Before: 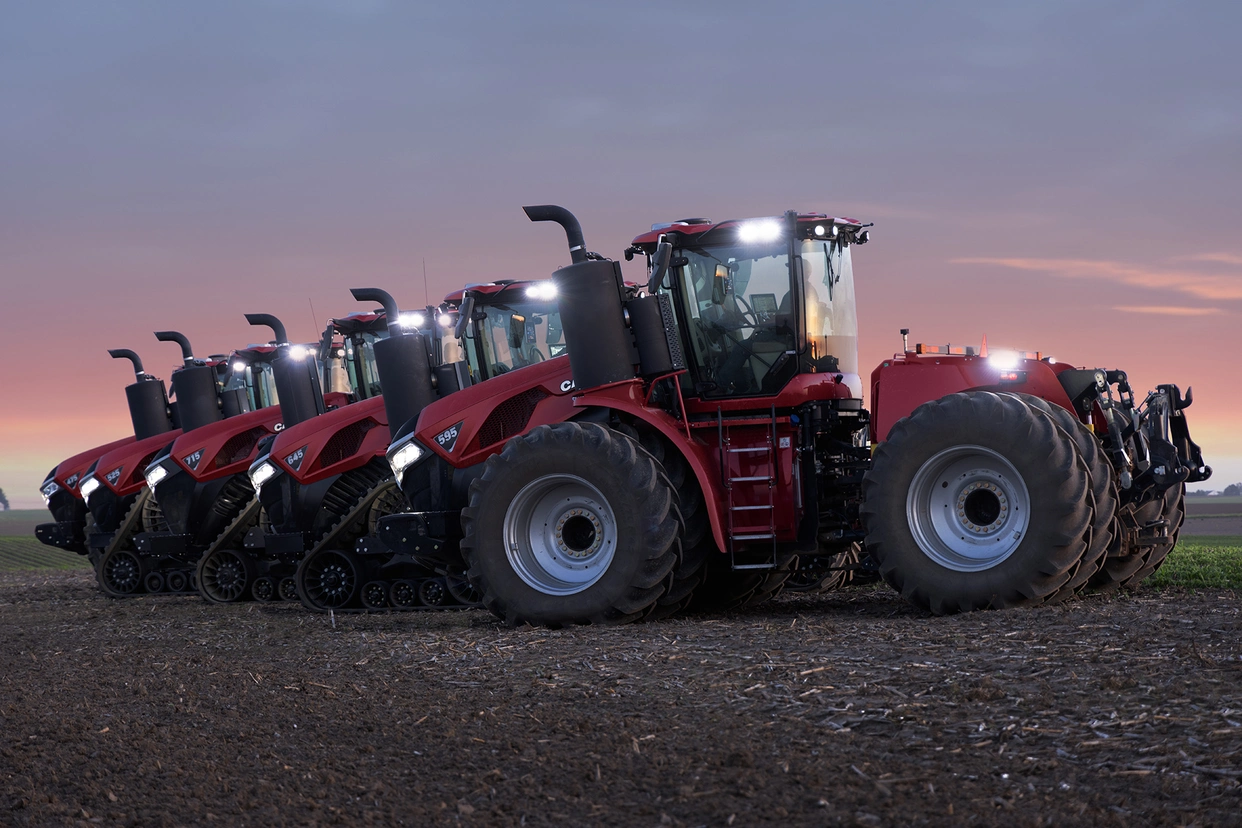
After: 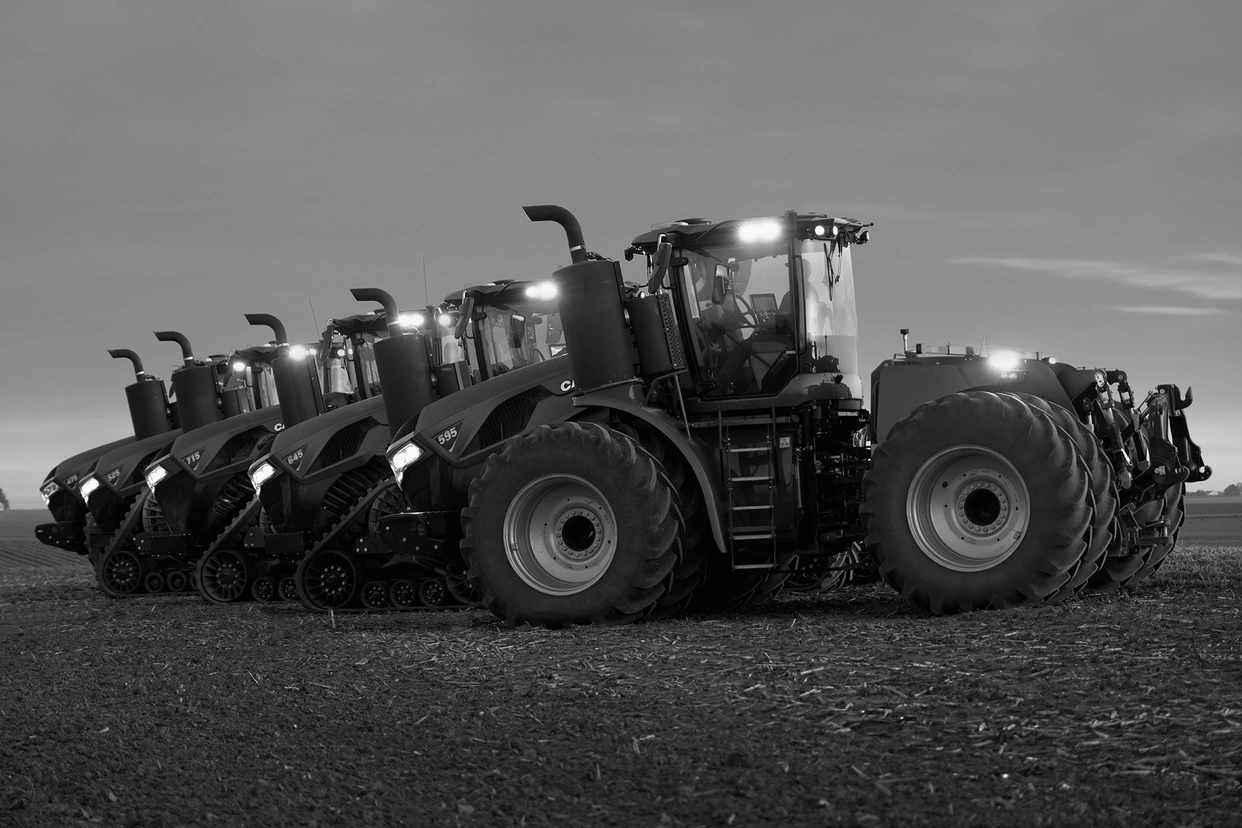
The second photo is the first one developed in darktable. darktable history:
monochrome: a -6.99, b 35.61, size 1.4
white balance: emerald 1
